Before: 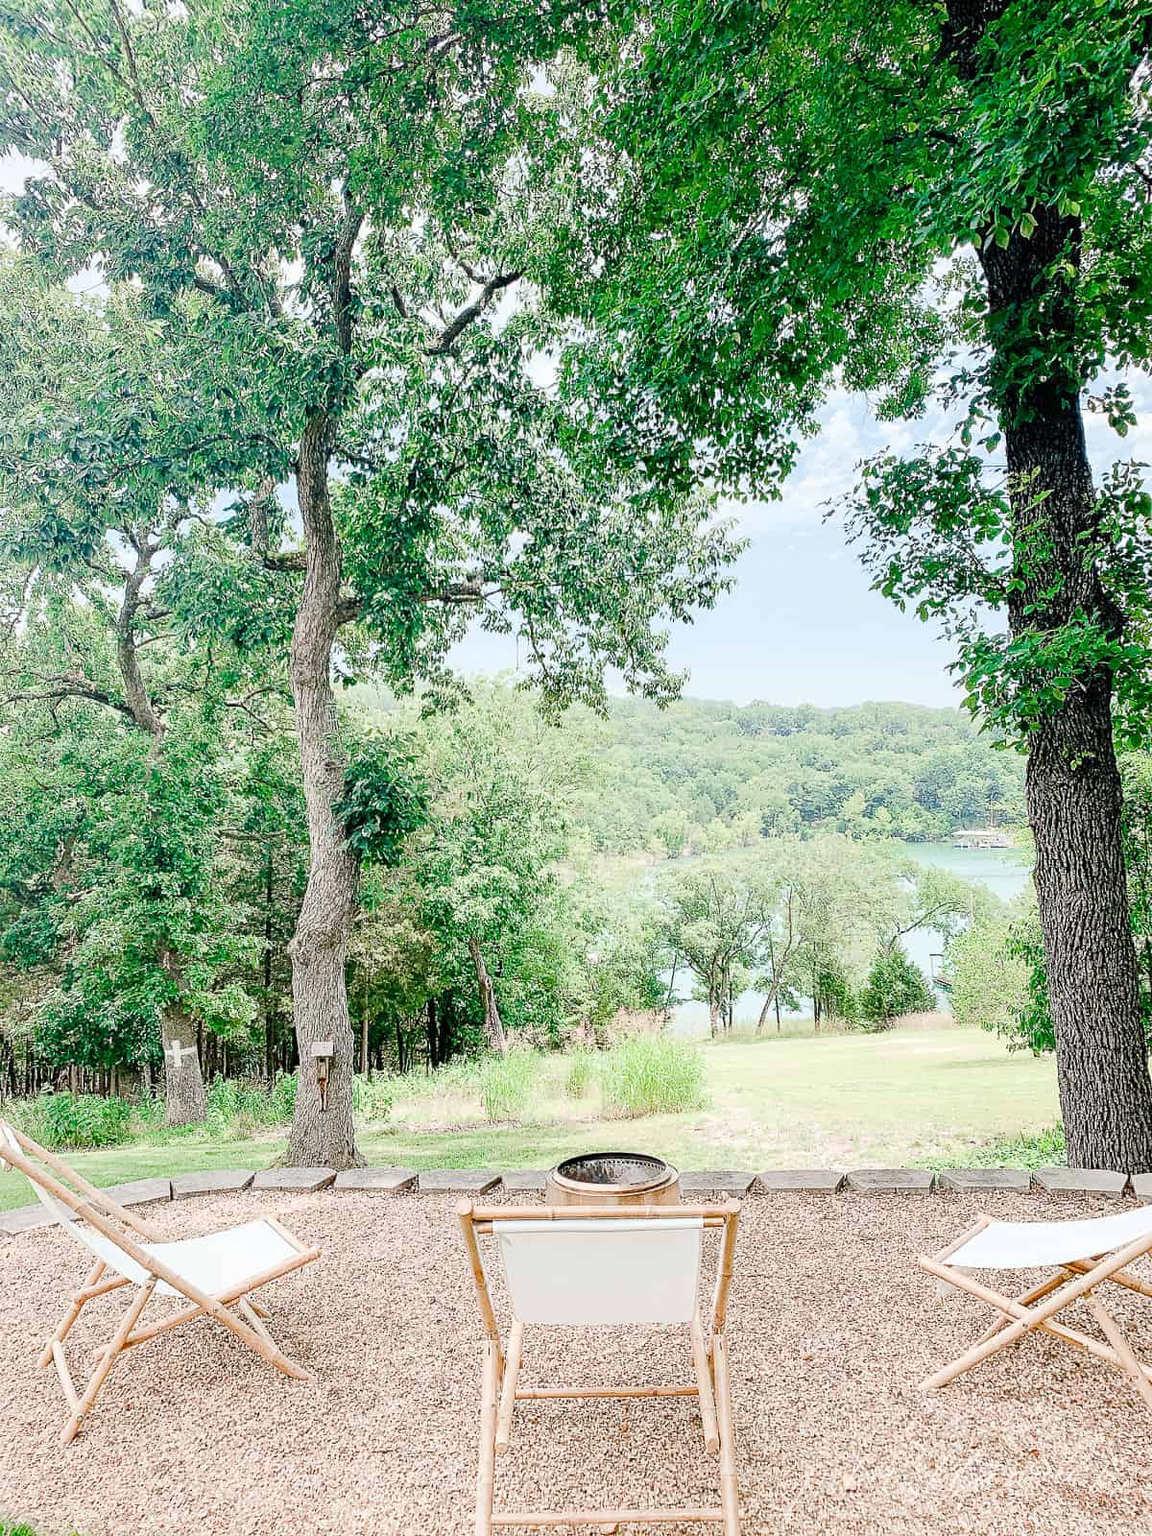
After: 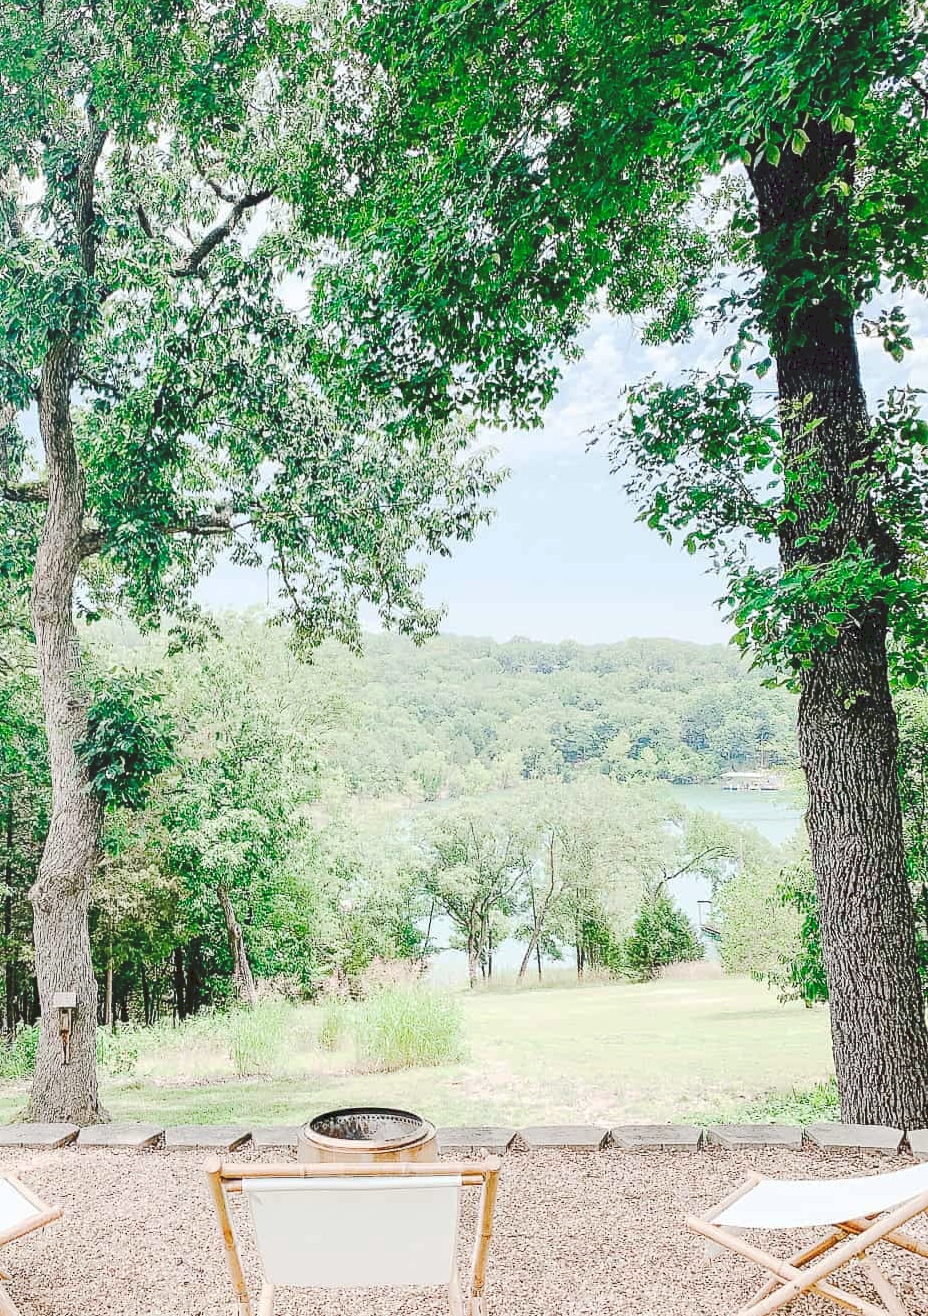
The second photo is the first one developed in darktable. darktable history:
crop: left 22.621%, top 5.863%, bottom 11.874%
tone curve: curves: ch0 [(0, 0) (0.003, 0.126) (0.011, 0.129) (0.025, 0.129) (0.044, 0.136) (0.069, 0.145) (0.1, 0.162) (0.136, 0.182) (0.177, 0.211) (0.224, 0.254) (0.277, 0.307) (0.335, 0.366) (0.399, 0.441) (0.468, 0.533) (0.543, 0.624) (0.623, 0.702) (0.709, 0.774) (0.801, 0.835) (0.898, 0.904) (1, 1)], preserve colors none
